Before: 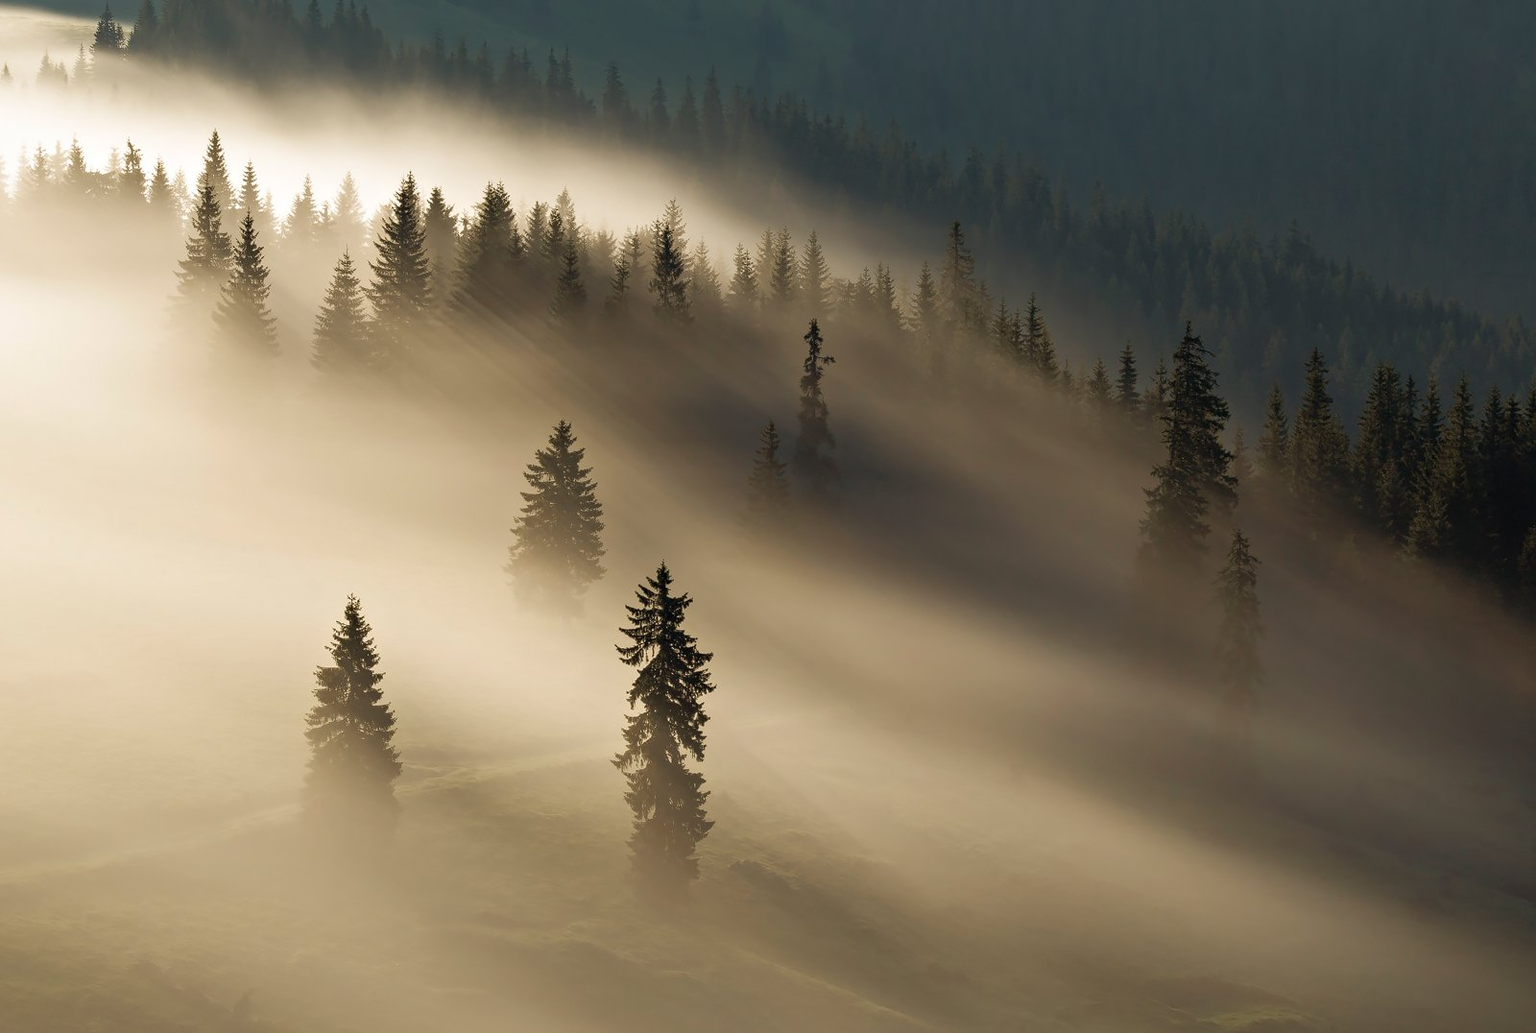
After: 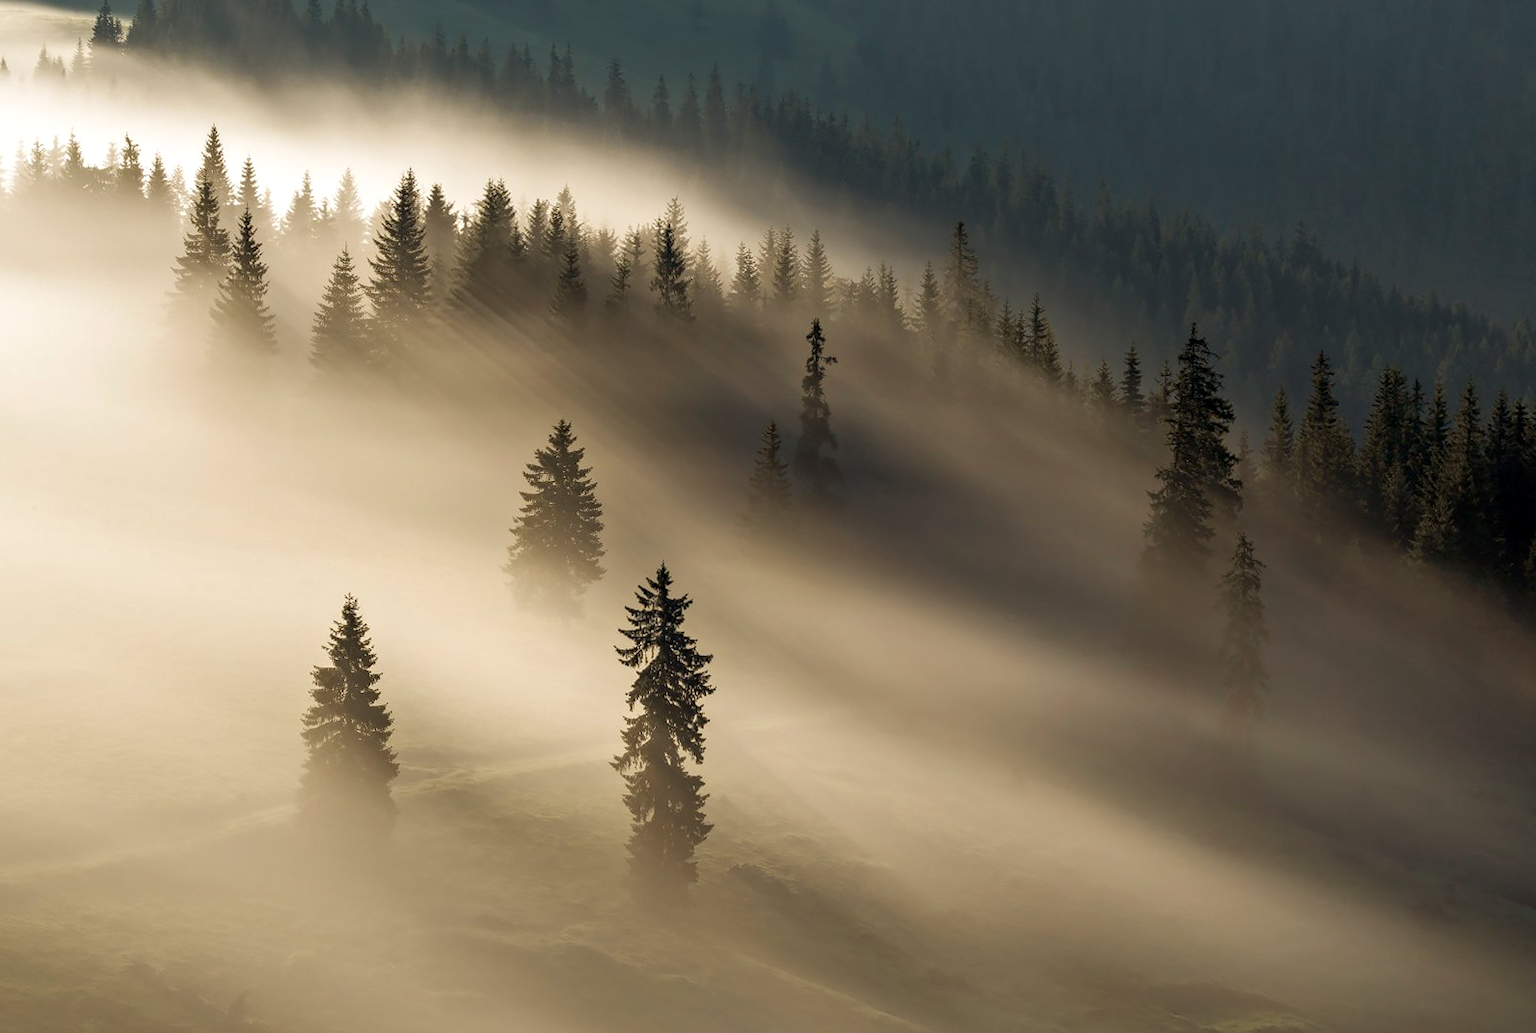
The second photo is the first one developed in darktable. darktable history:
local contrast: on, module defaults
crop and rotate: angle -0.282°
